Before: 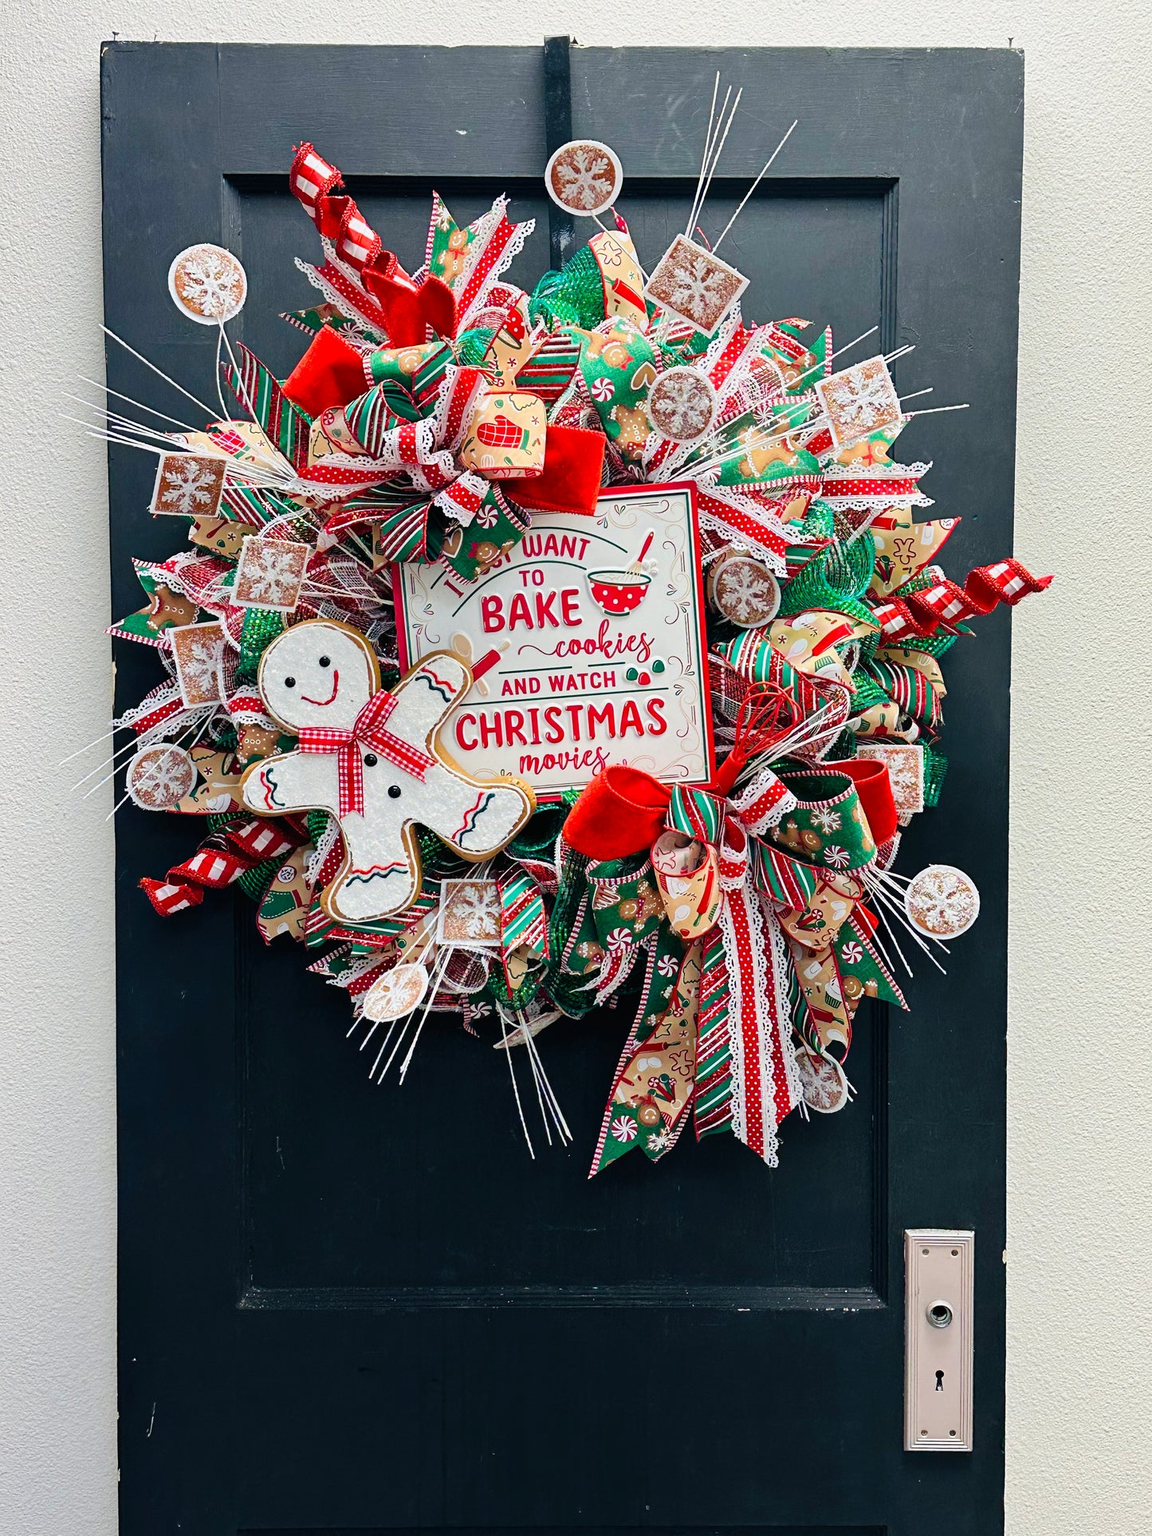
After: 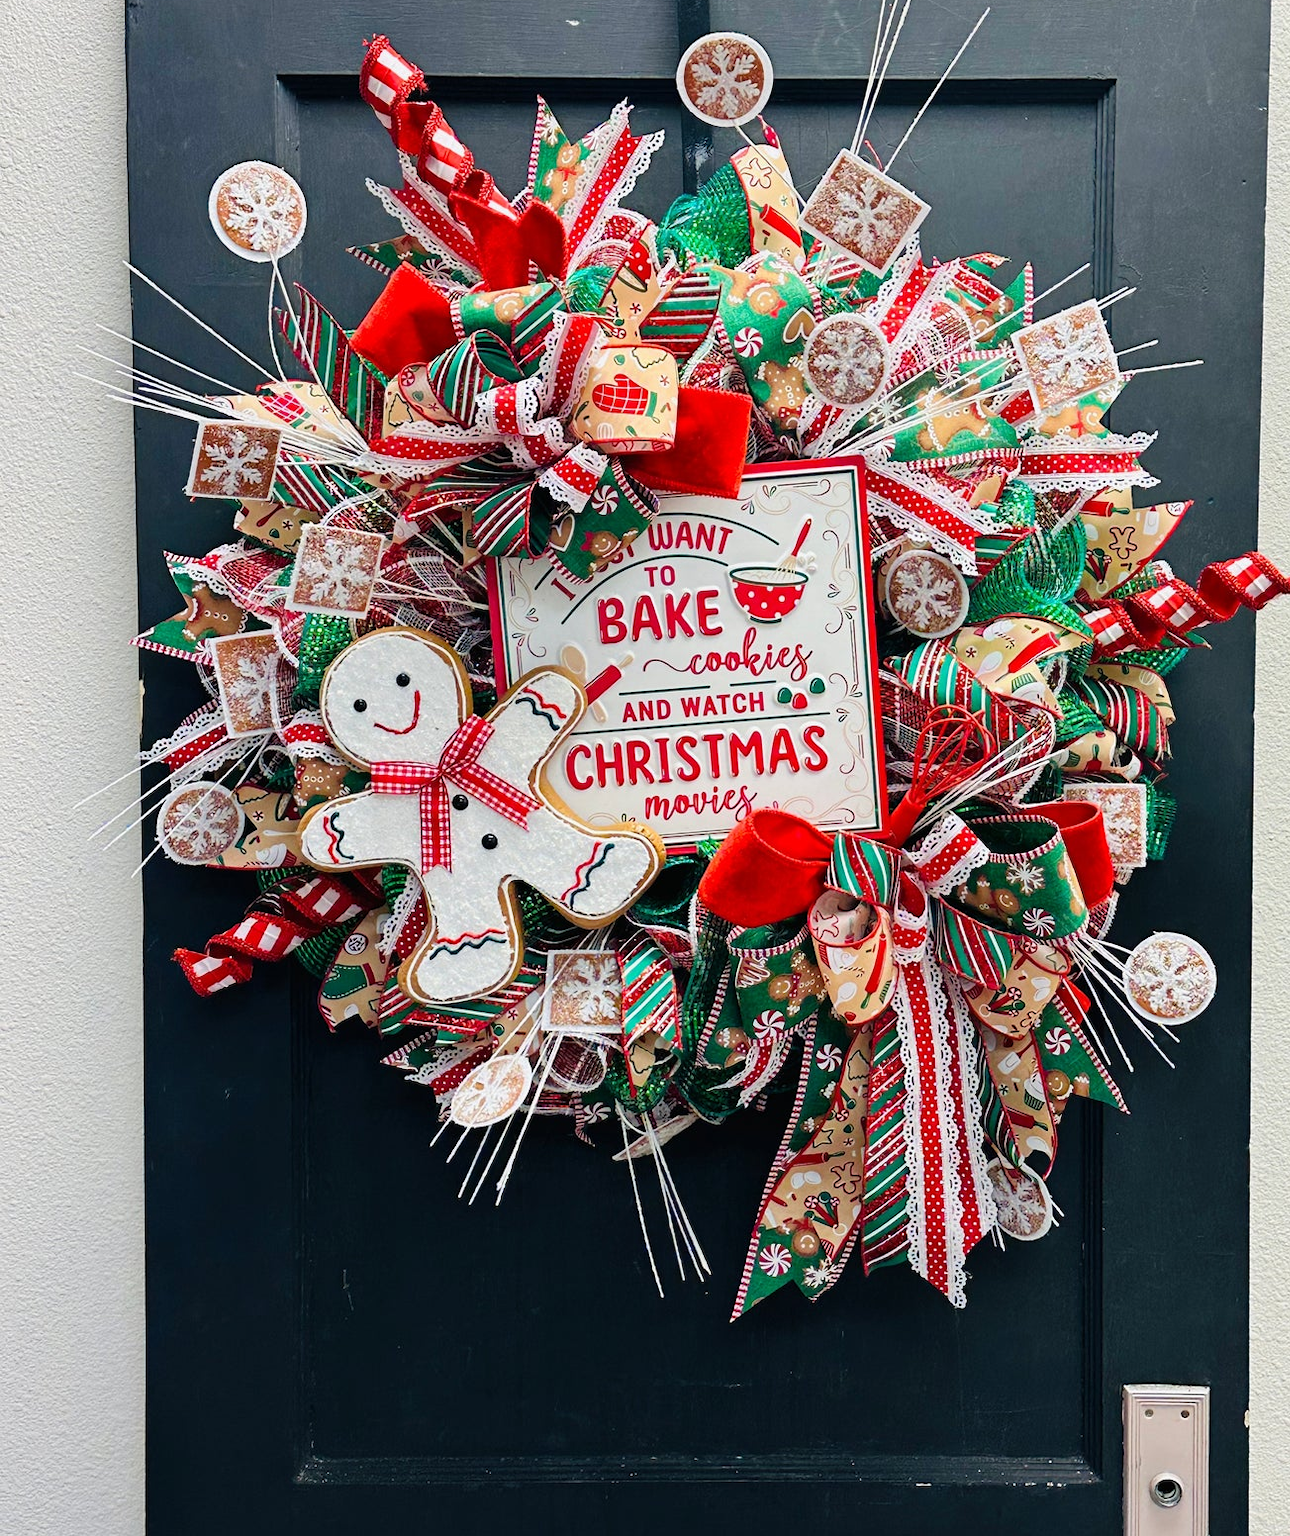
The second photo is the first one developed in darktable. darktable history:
crop: top 7.455%, right 9.696%, bottom 11.991%
